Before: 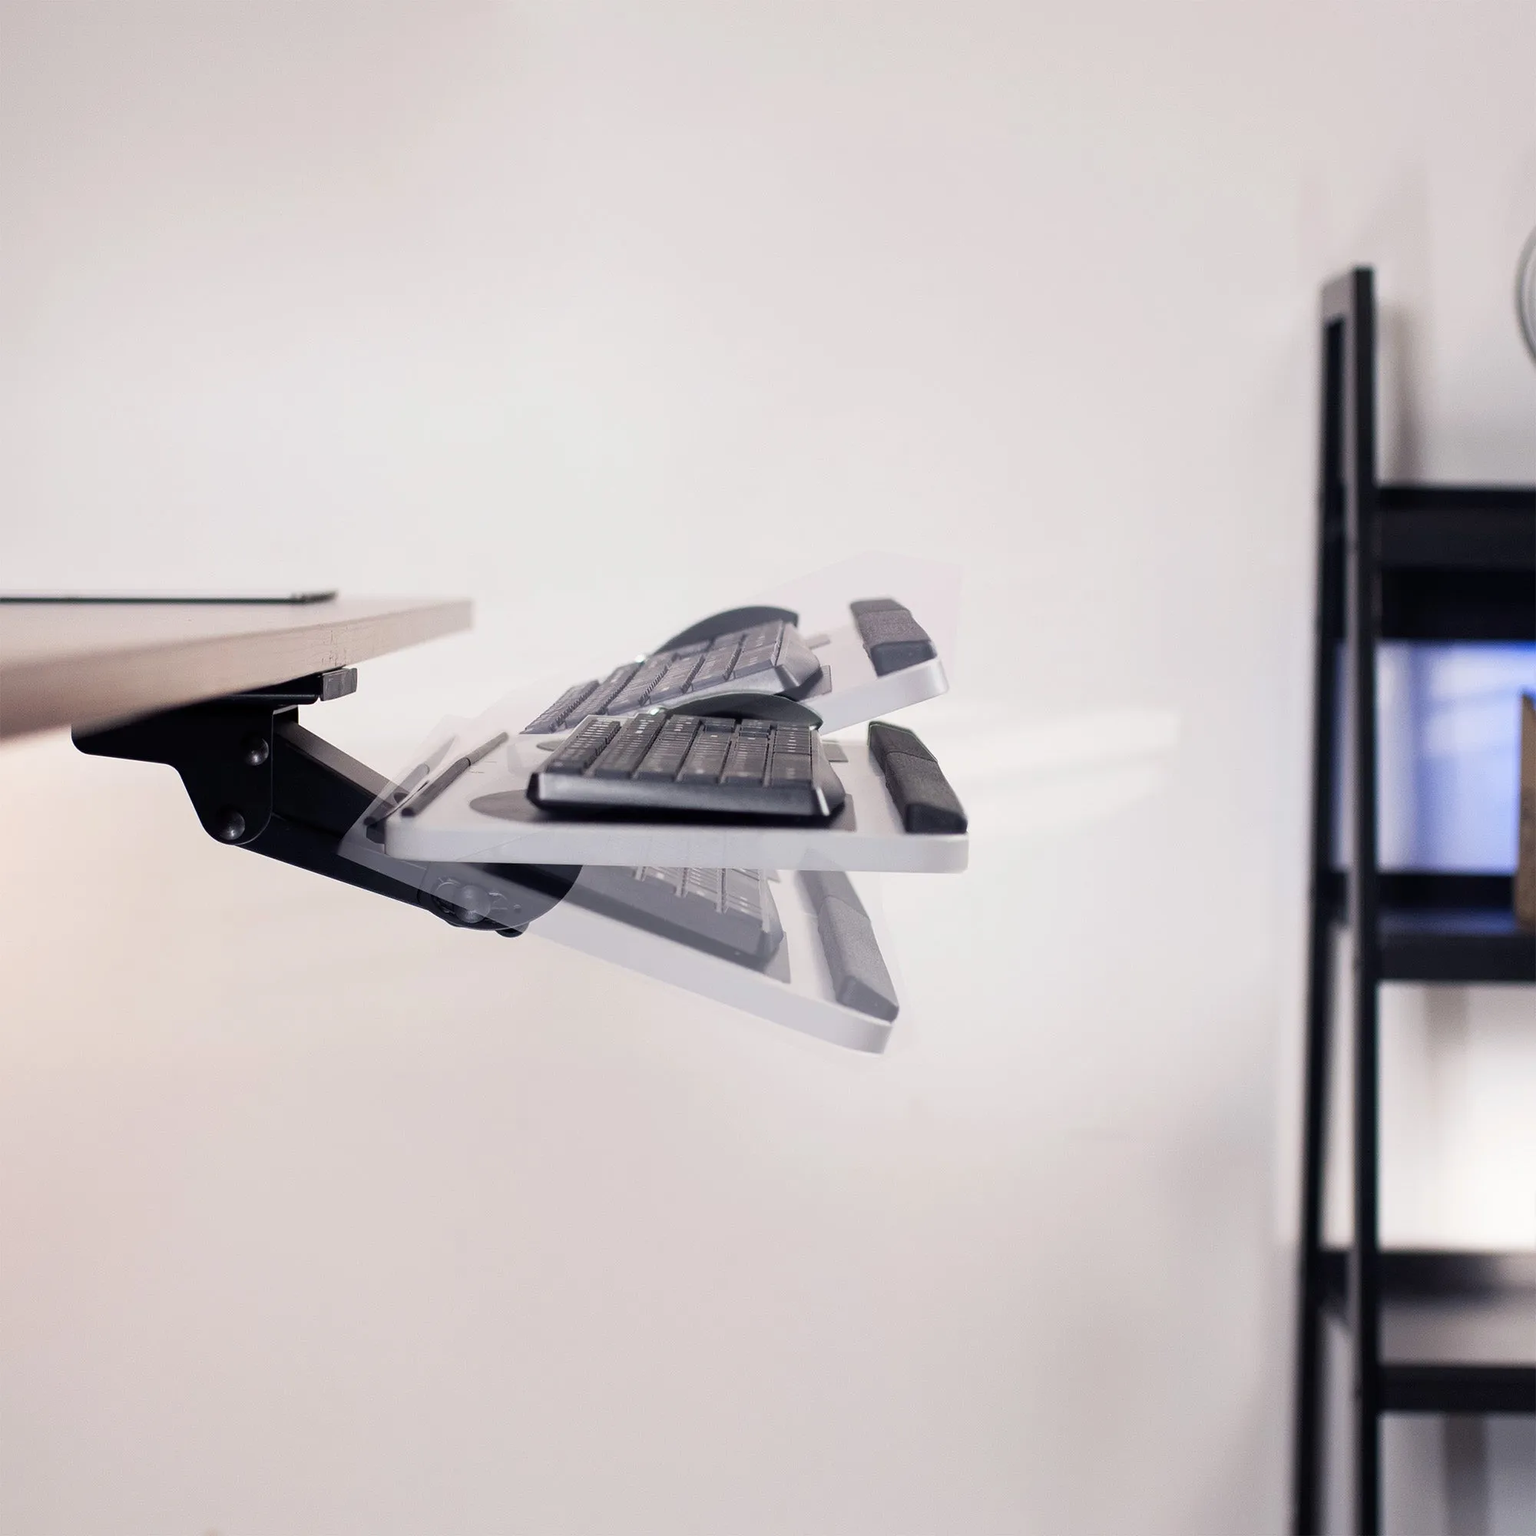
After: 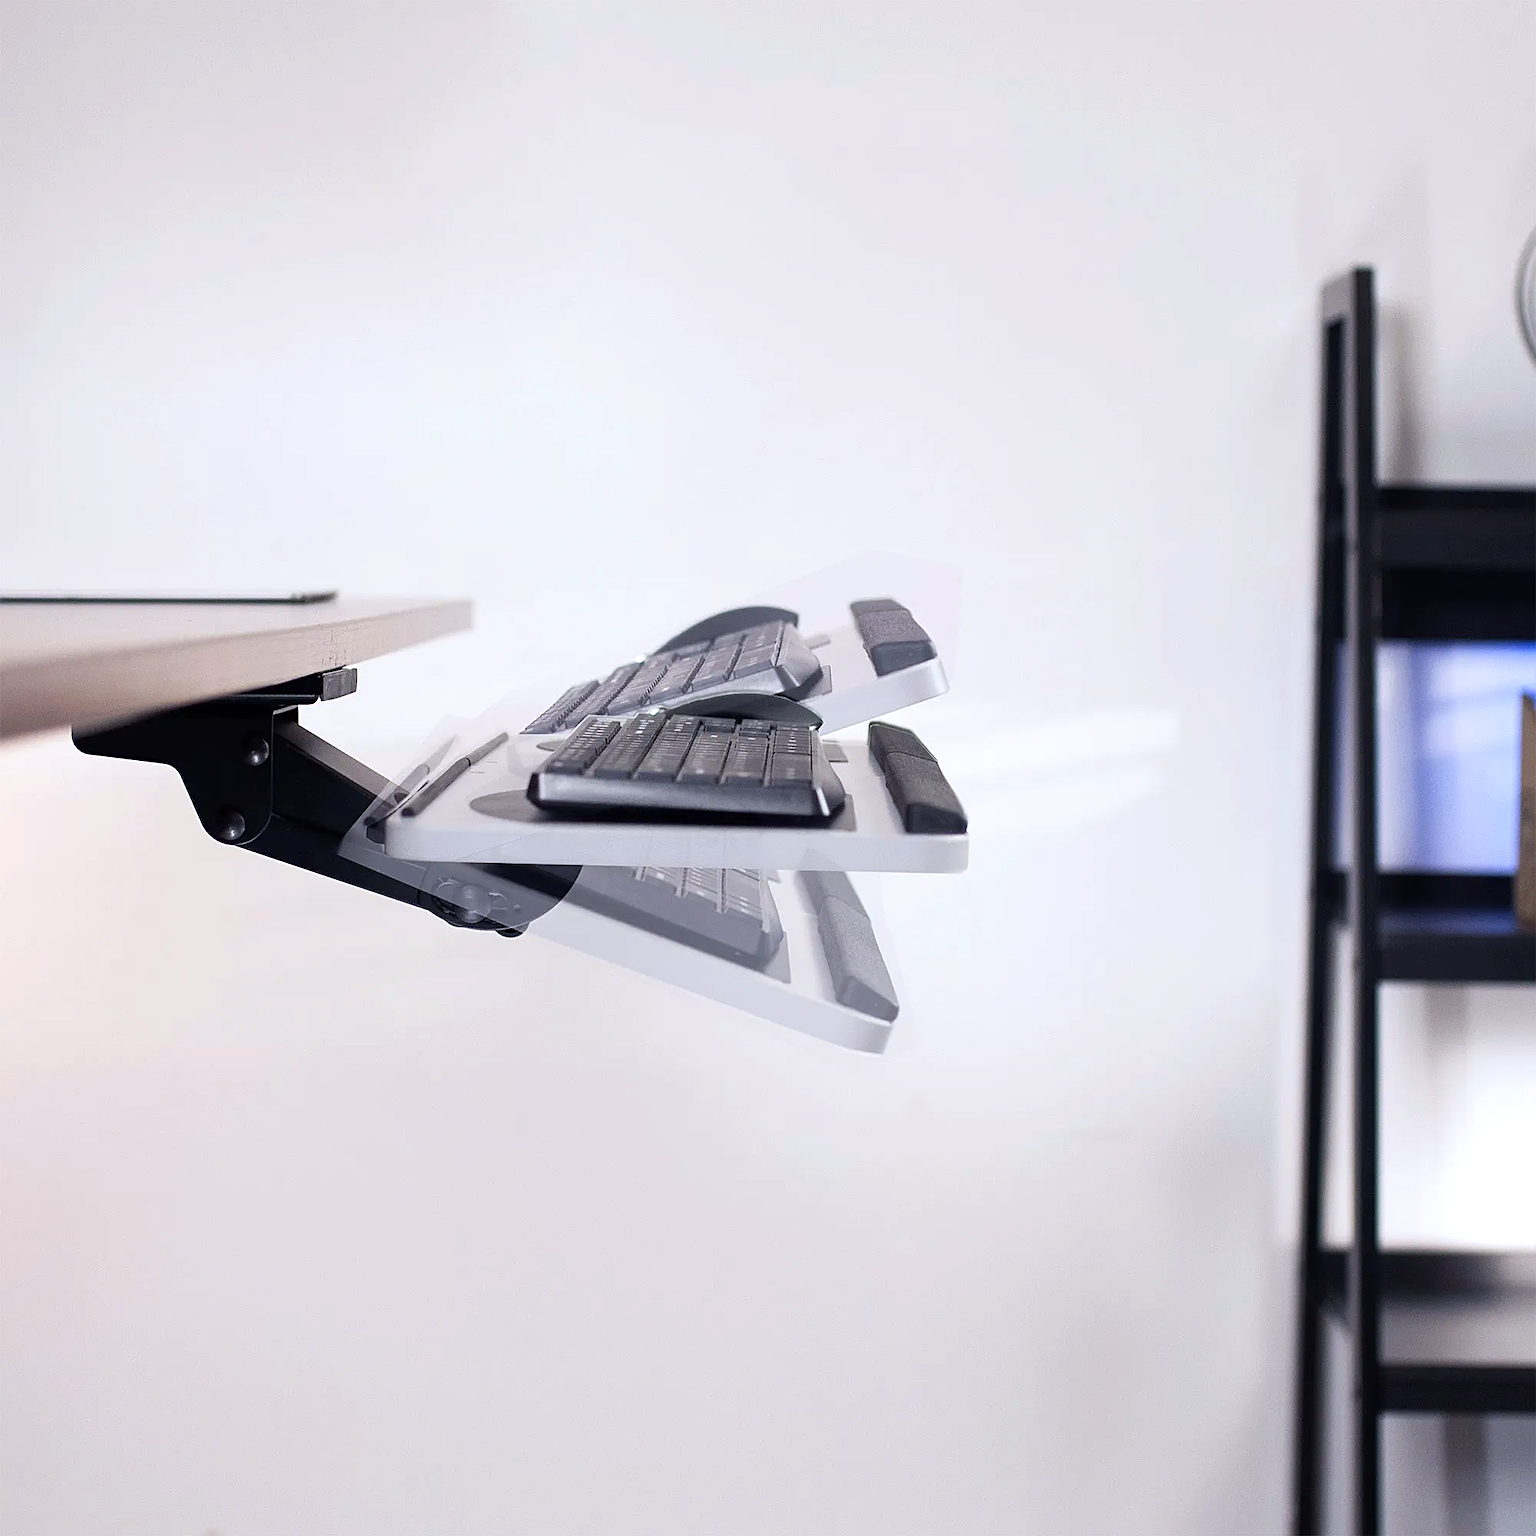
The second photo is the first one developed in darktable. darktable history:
sharpen: on, module defaults
exposure: exposure 0.2 EV, compensate highlight preservation false
white balance: red 0.976, blue 1.04
